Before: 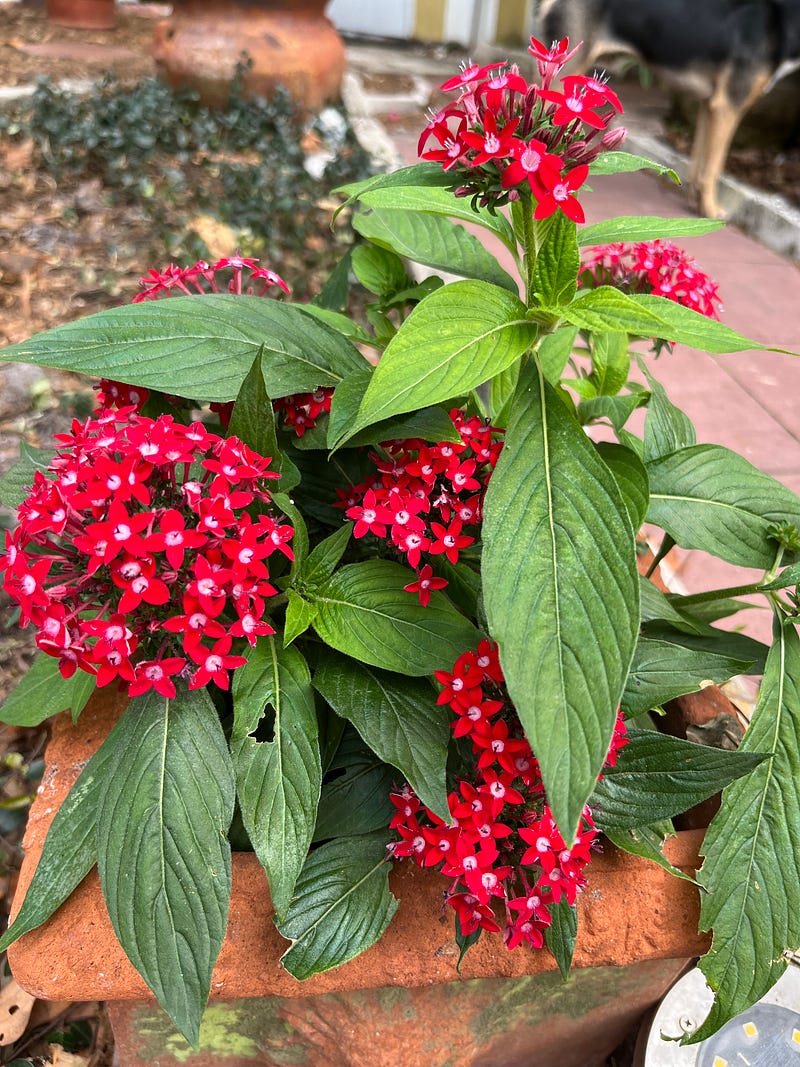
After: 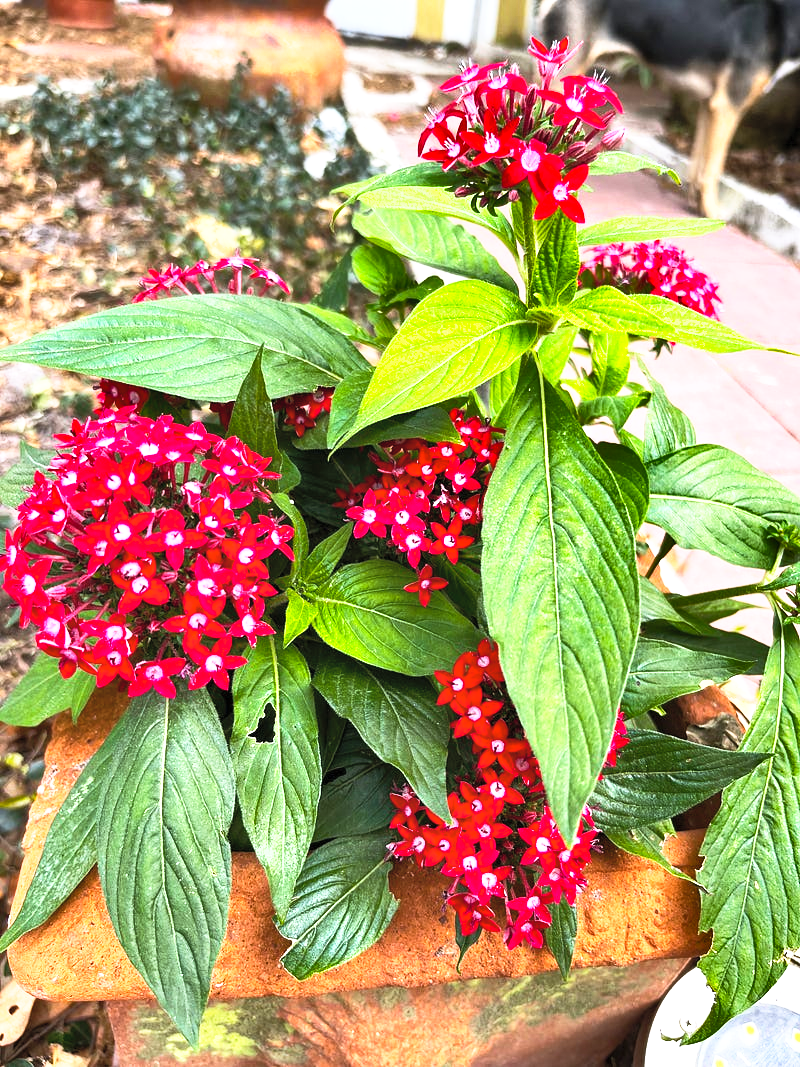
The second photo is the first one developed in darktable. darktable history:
base curve: curves: ch0 [(0, 0) (0.579, 0.807) (1, 1)], preserve colors none
shadows and highlights: low approximation 0.01, soften with gaussian
color balance rgb: highlights gain › luminance 17.059%, highlights gain › chroma 2.841%, highlights gain › hue 263.01°, linear chroma grading › global chroma 9.692%, perceptual saturation grading › global saturation 16.282%, perceptual brilliance grading › global brilliance 15.31%, perceptual brilliance grading › shadows -34.653%
contrast brightness saturation: contrast 0.137, brightness 0.217
